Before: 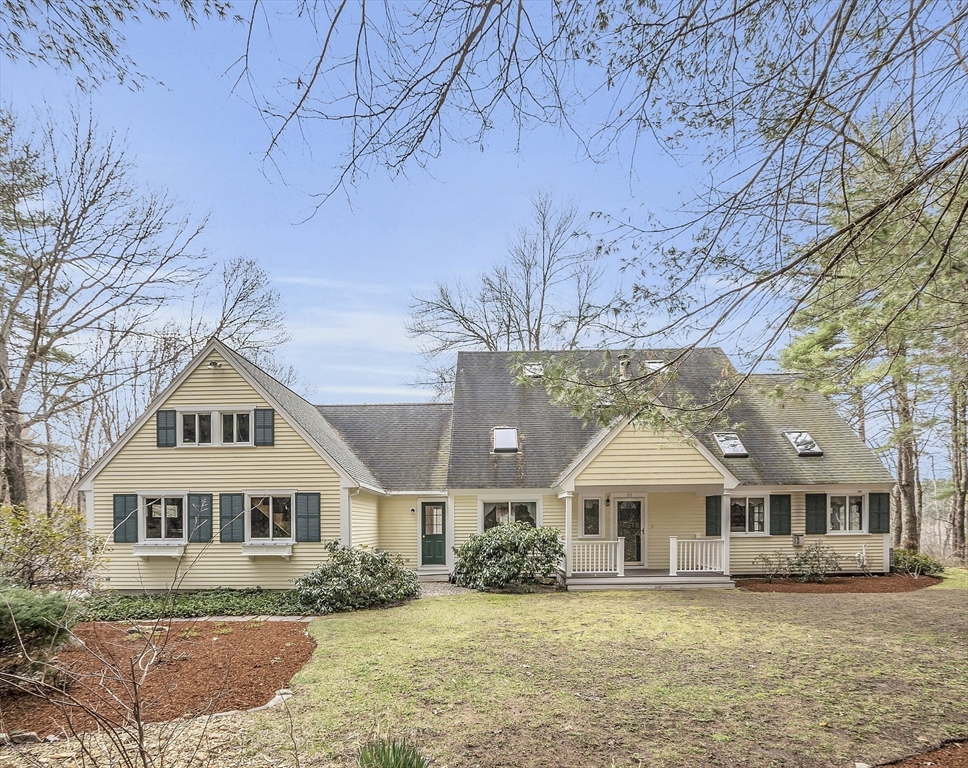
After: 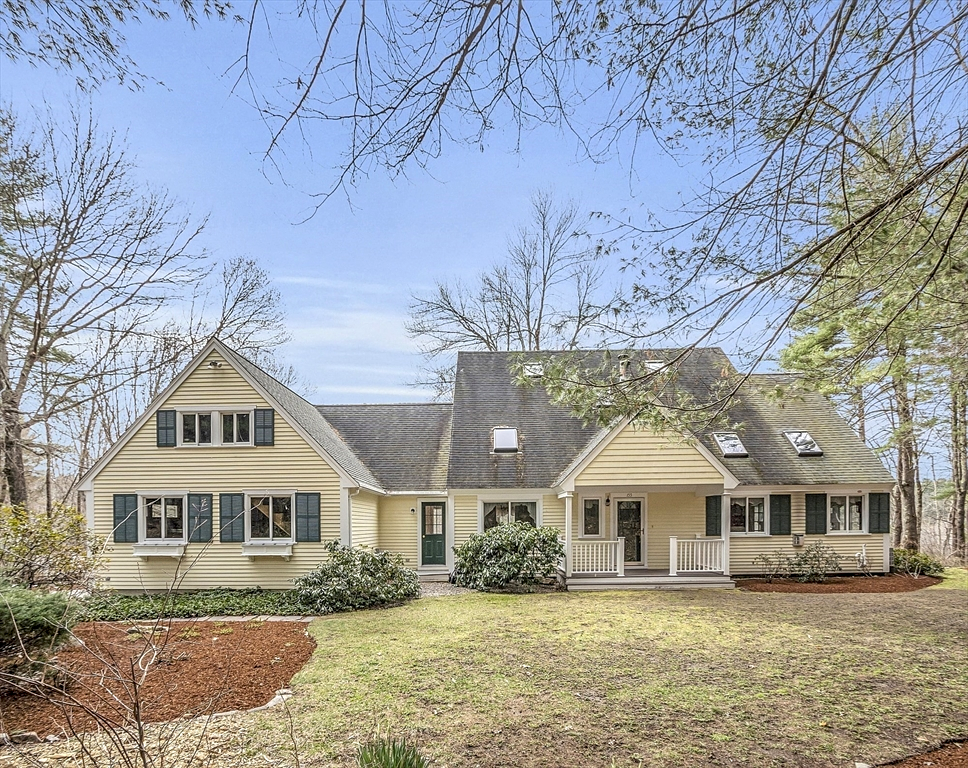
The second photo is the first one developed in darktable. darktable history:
local contrast: on, module defaults
sharpen: amount 0.2
color balance: output saturation 110%
